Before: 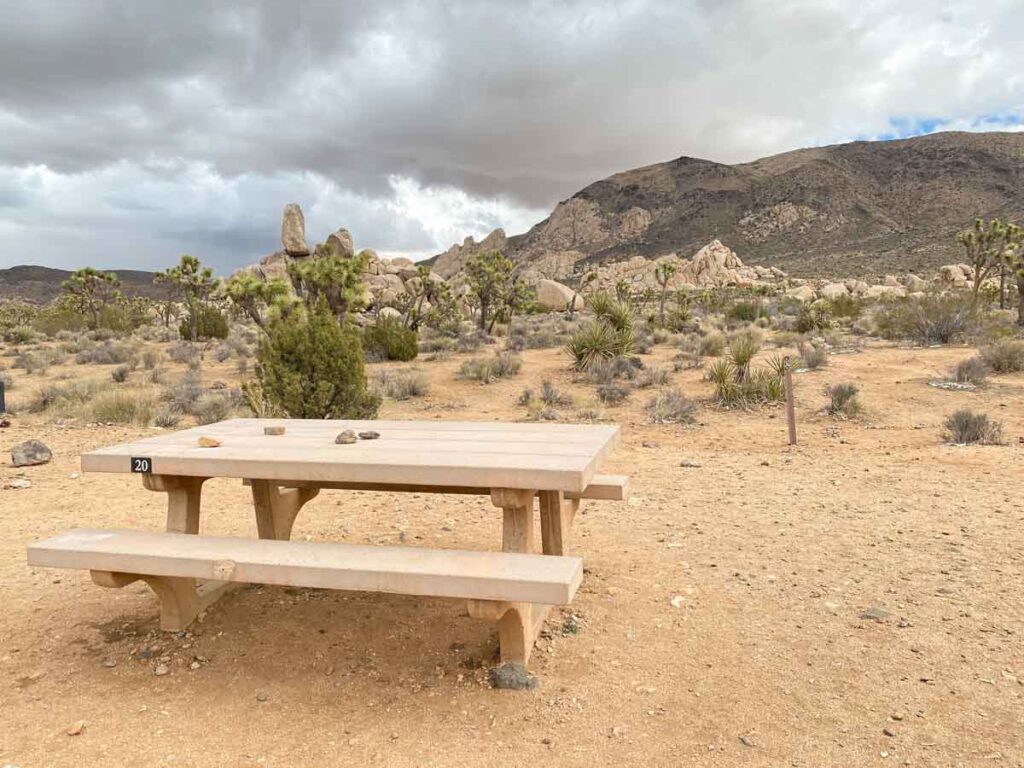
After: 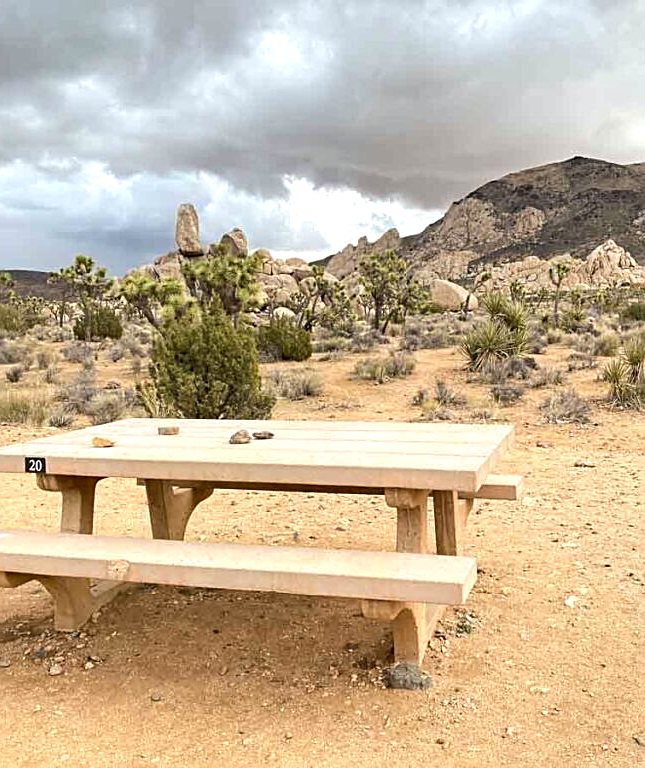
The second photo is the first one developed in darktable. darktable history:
haze removal: compatibility mode true, adaptive false
tone equalizer: -8 EV -0.384 EV, -7 EV -0.427 EV, -6 EV -0.342 EV, -5 EV -0.223 EV, -3 EV 0.252 EV, -2 EV 0.33 EV, -1 EV 0.38 EV, +0 EV 0.412 EV, edges refinement/feathering 500, mask exposure compensation -1.57 EV, preserve details no
sharpen: on, module defaults
crop: left 10.436%, right 26.53%
